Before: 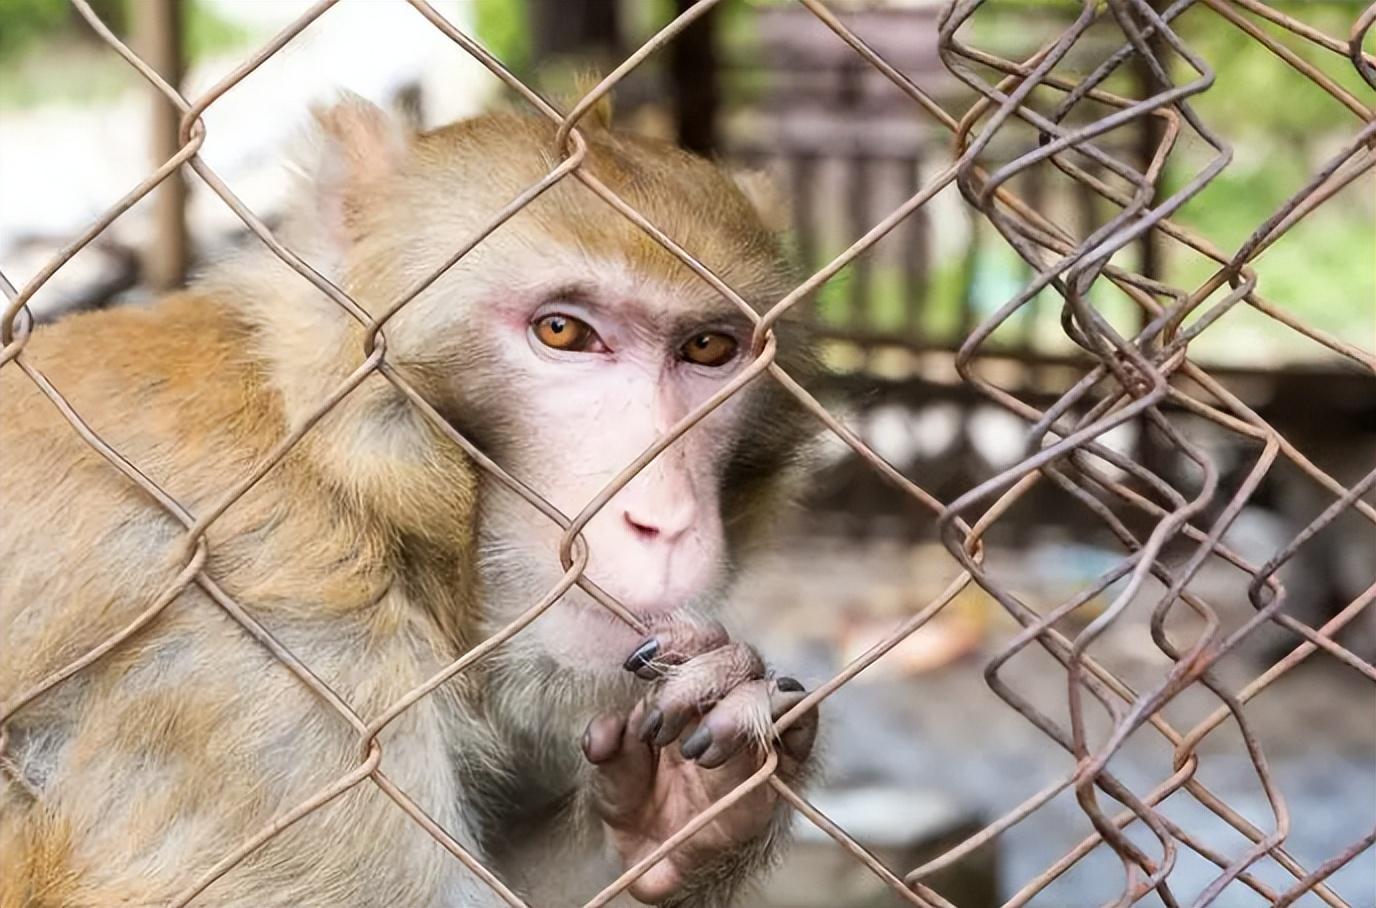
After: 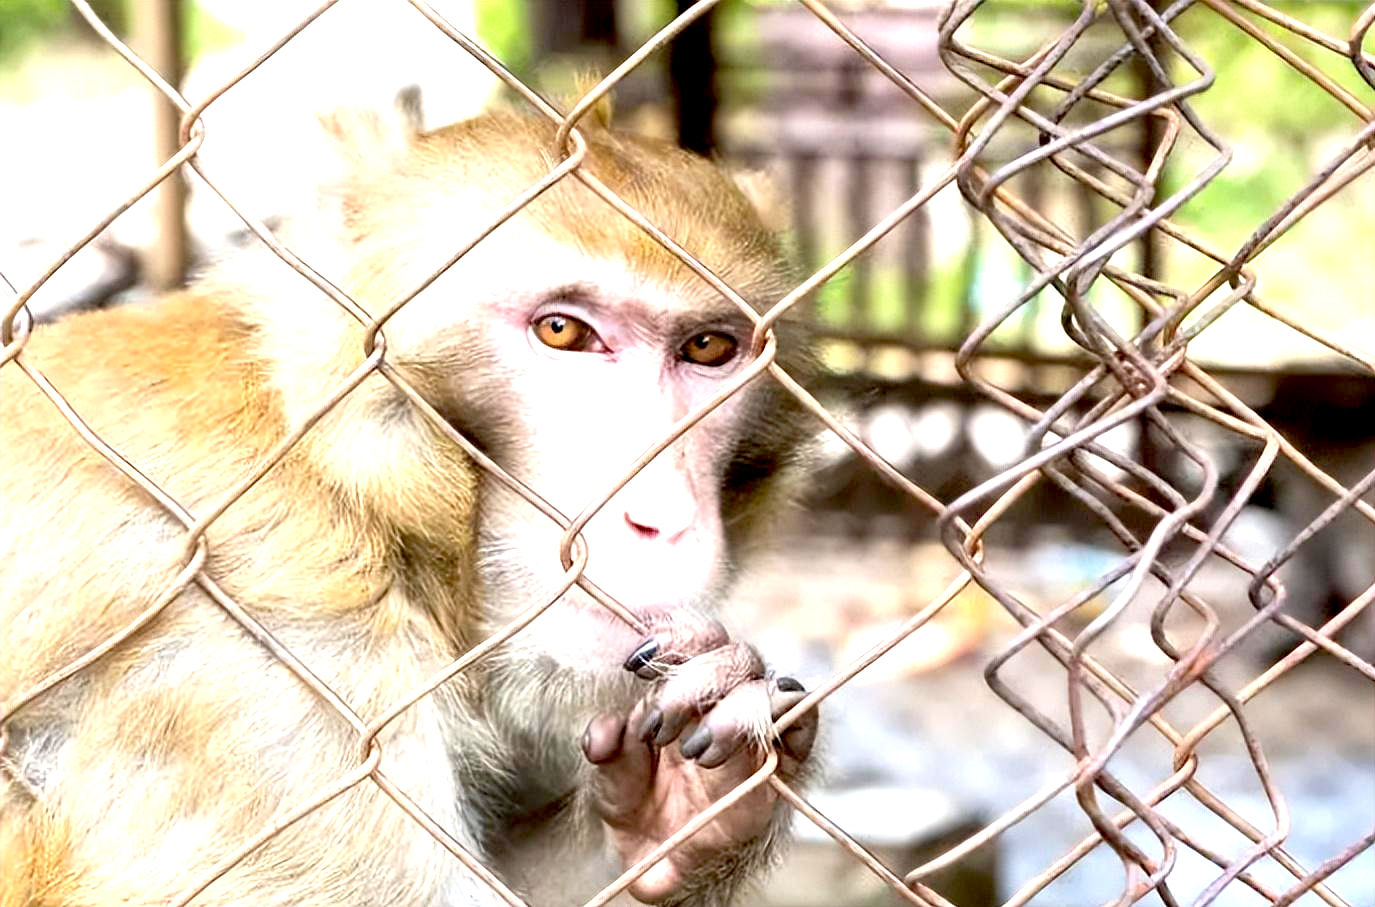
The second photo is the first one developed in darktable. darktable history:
exposure: black level correction 0.011, exposure 1.083 EV, compensate highlight preservation false
